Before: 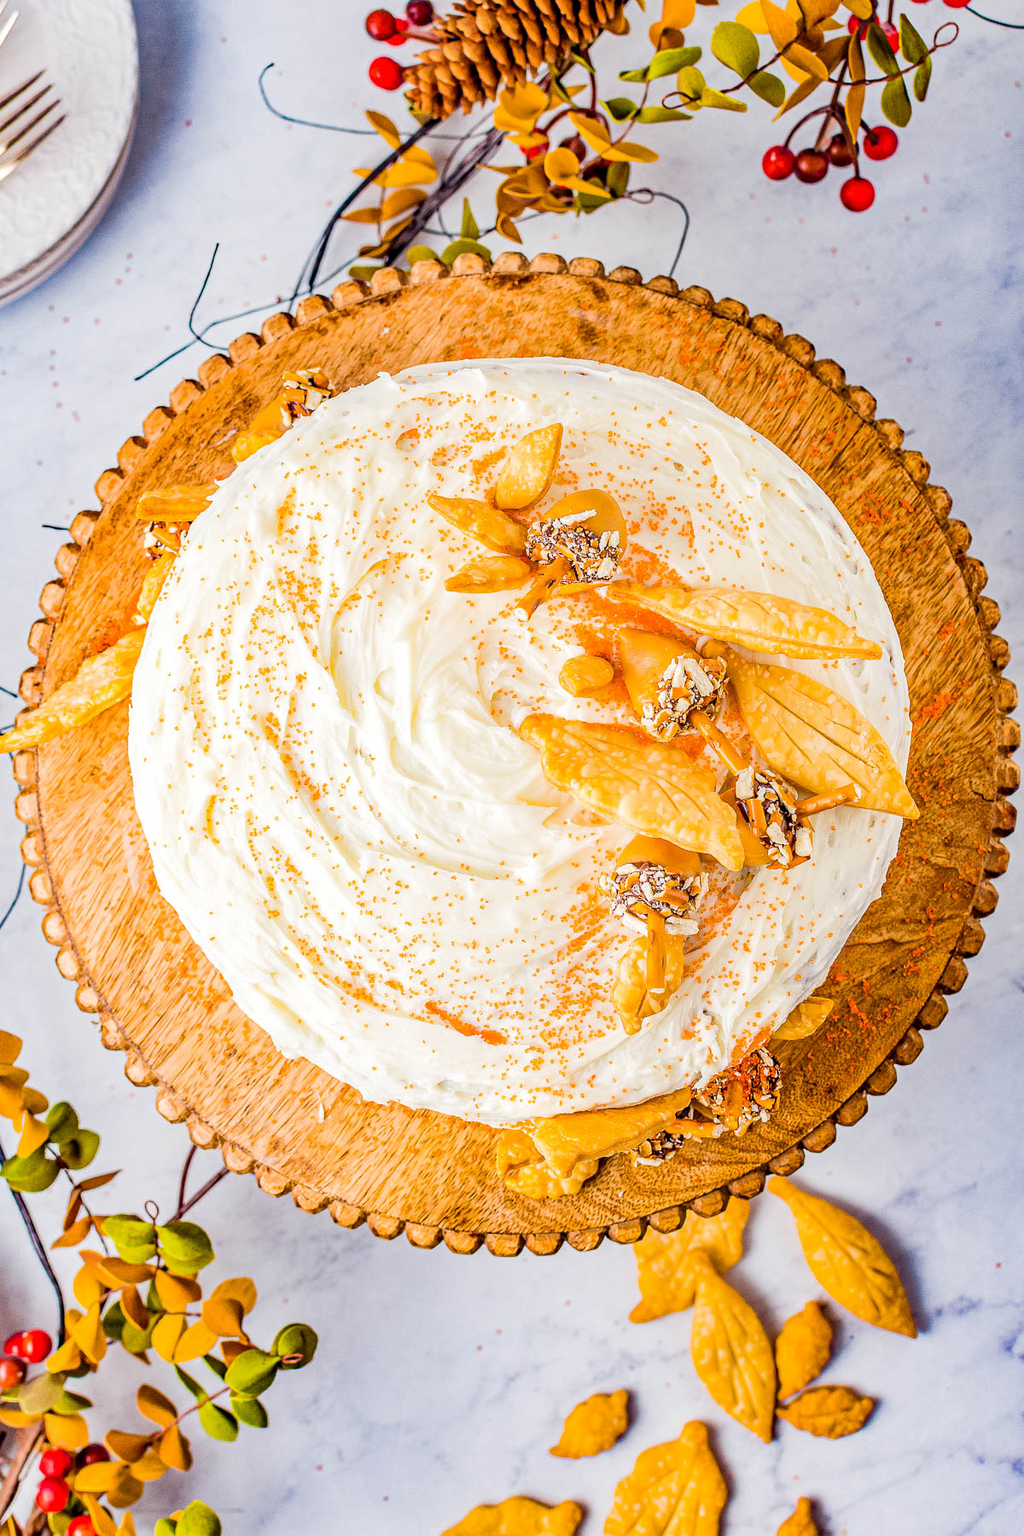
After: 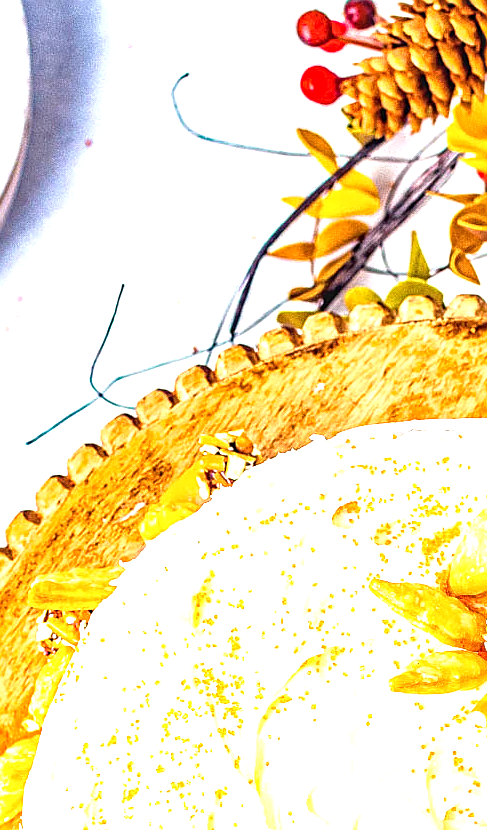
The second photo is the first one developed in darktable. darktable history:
crop and rotate: left 11.071%, top 0.106%, right 48.336%, bottom 53.783%
exposure: black level correction 0, exposure 1.103 EV, compensate exposure bias true, compensate highlight preservation false
local contrast: on, module defaults
sharpen: on, module defaults
